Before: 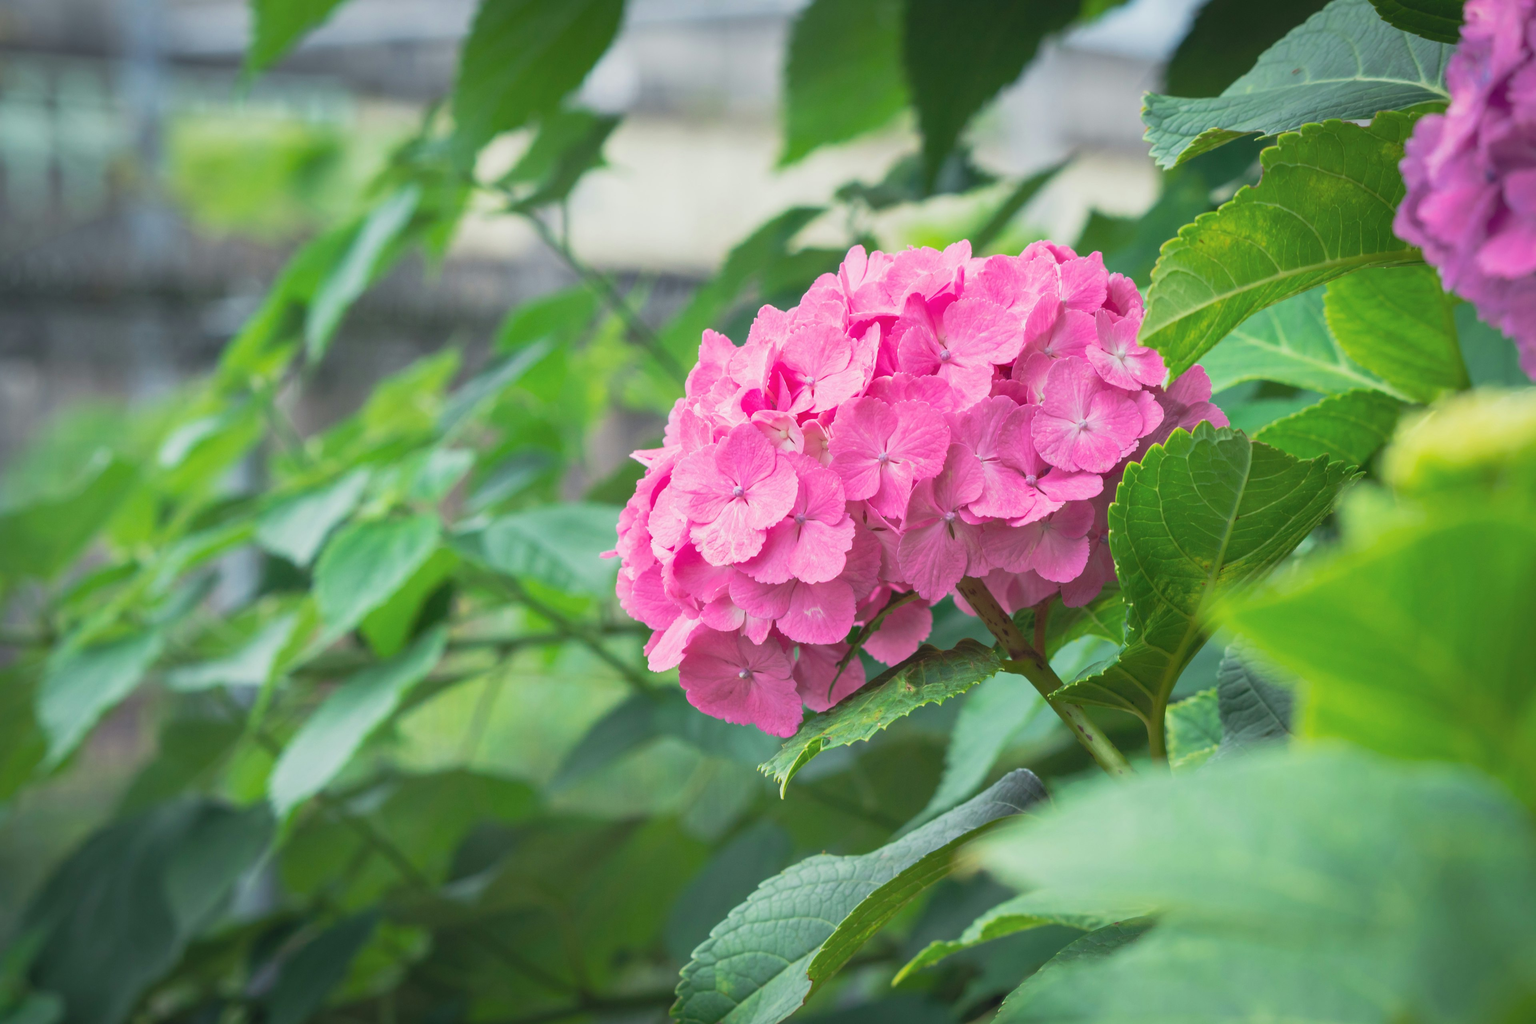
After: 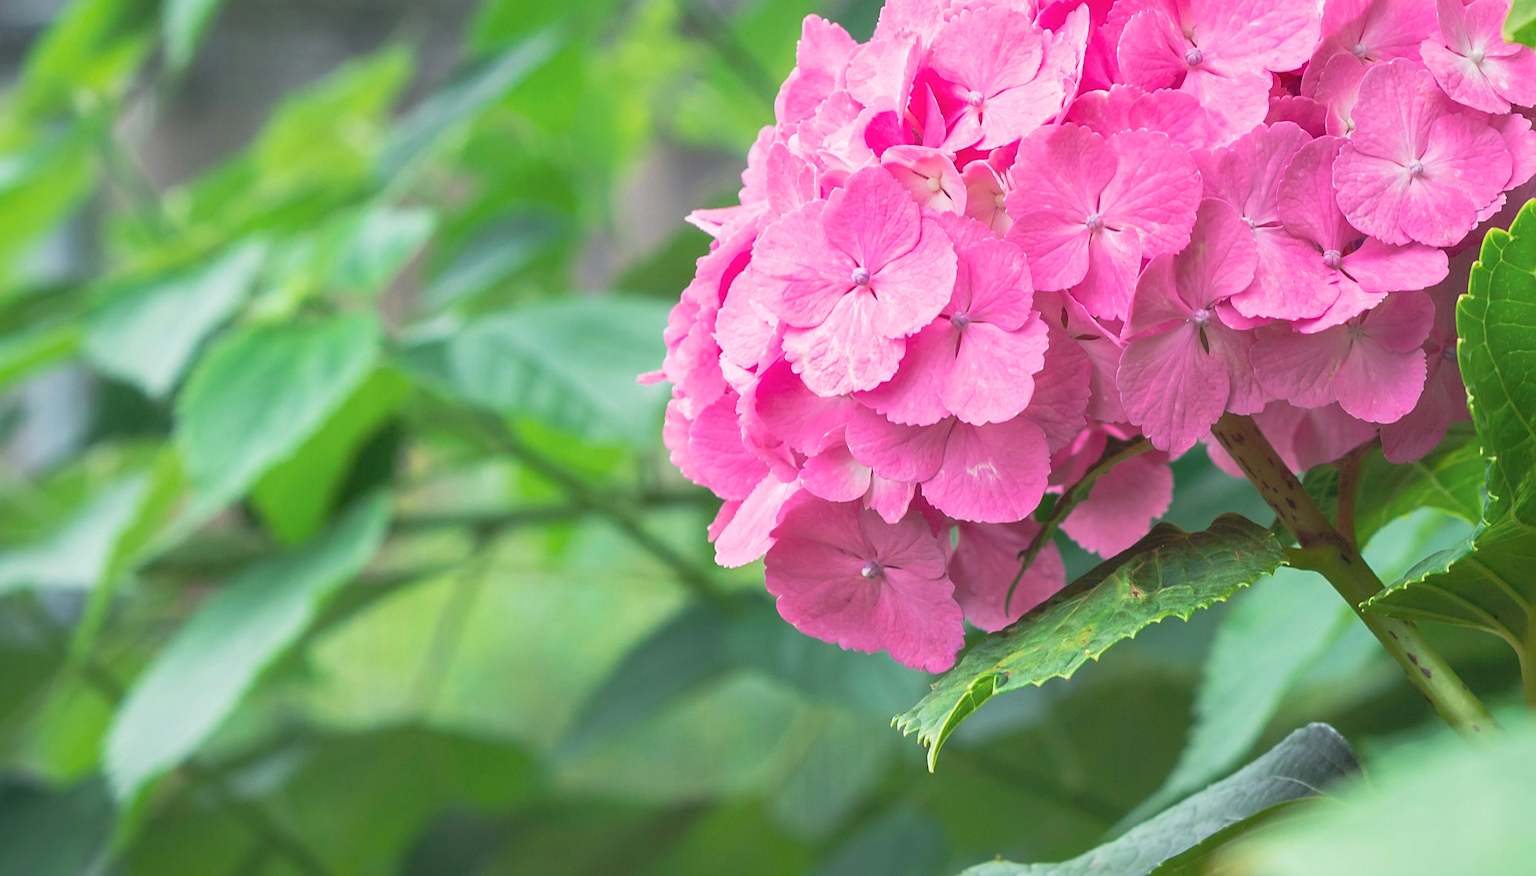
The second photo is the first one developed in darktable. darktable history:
sharpen: on, module defaults
exposure: exposure 0.2 EV, compensate highlight preservation false
crop: left 13.312%, top 31.28%, right 24.627%, bottom 15.582%
